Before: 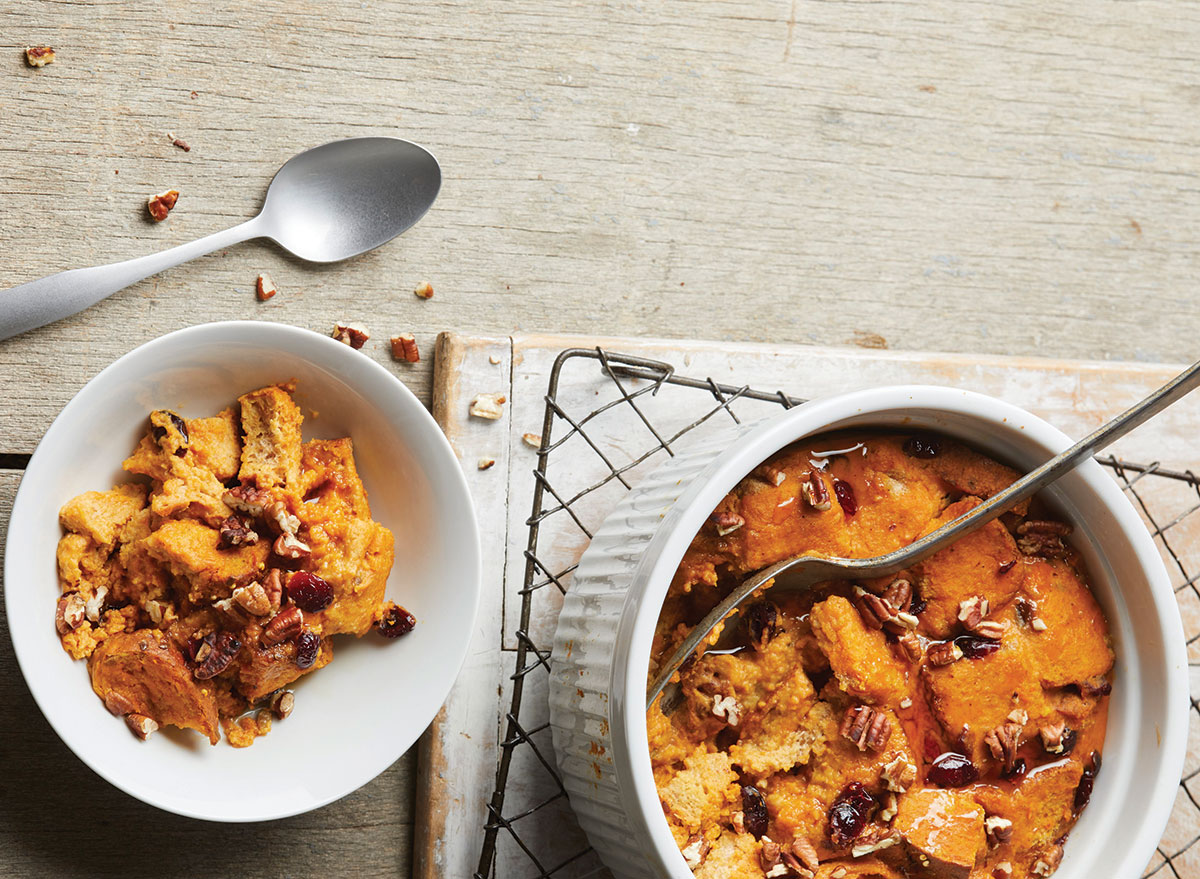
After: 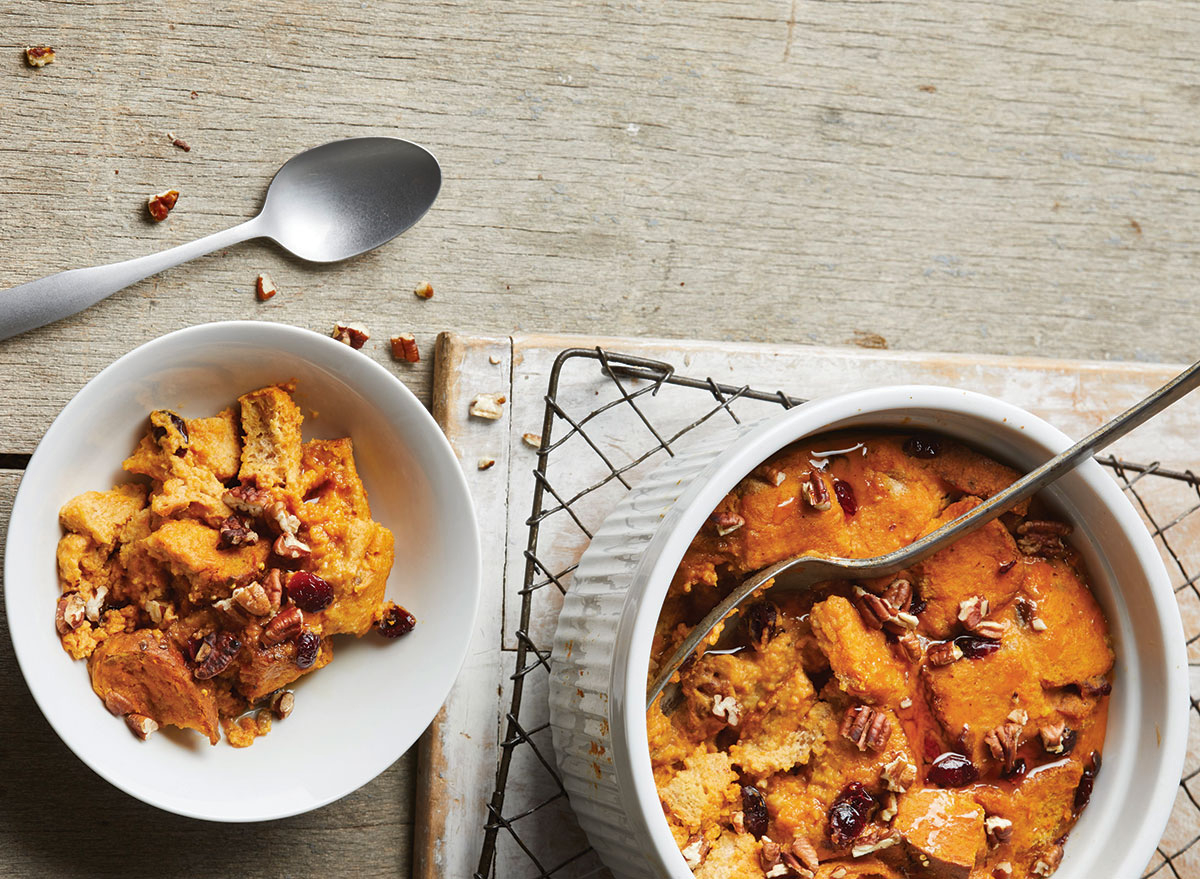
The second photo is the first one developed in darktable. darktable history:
shadows and highlights: shadows 22.12, highlights -48.91, soften with gaussian
